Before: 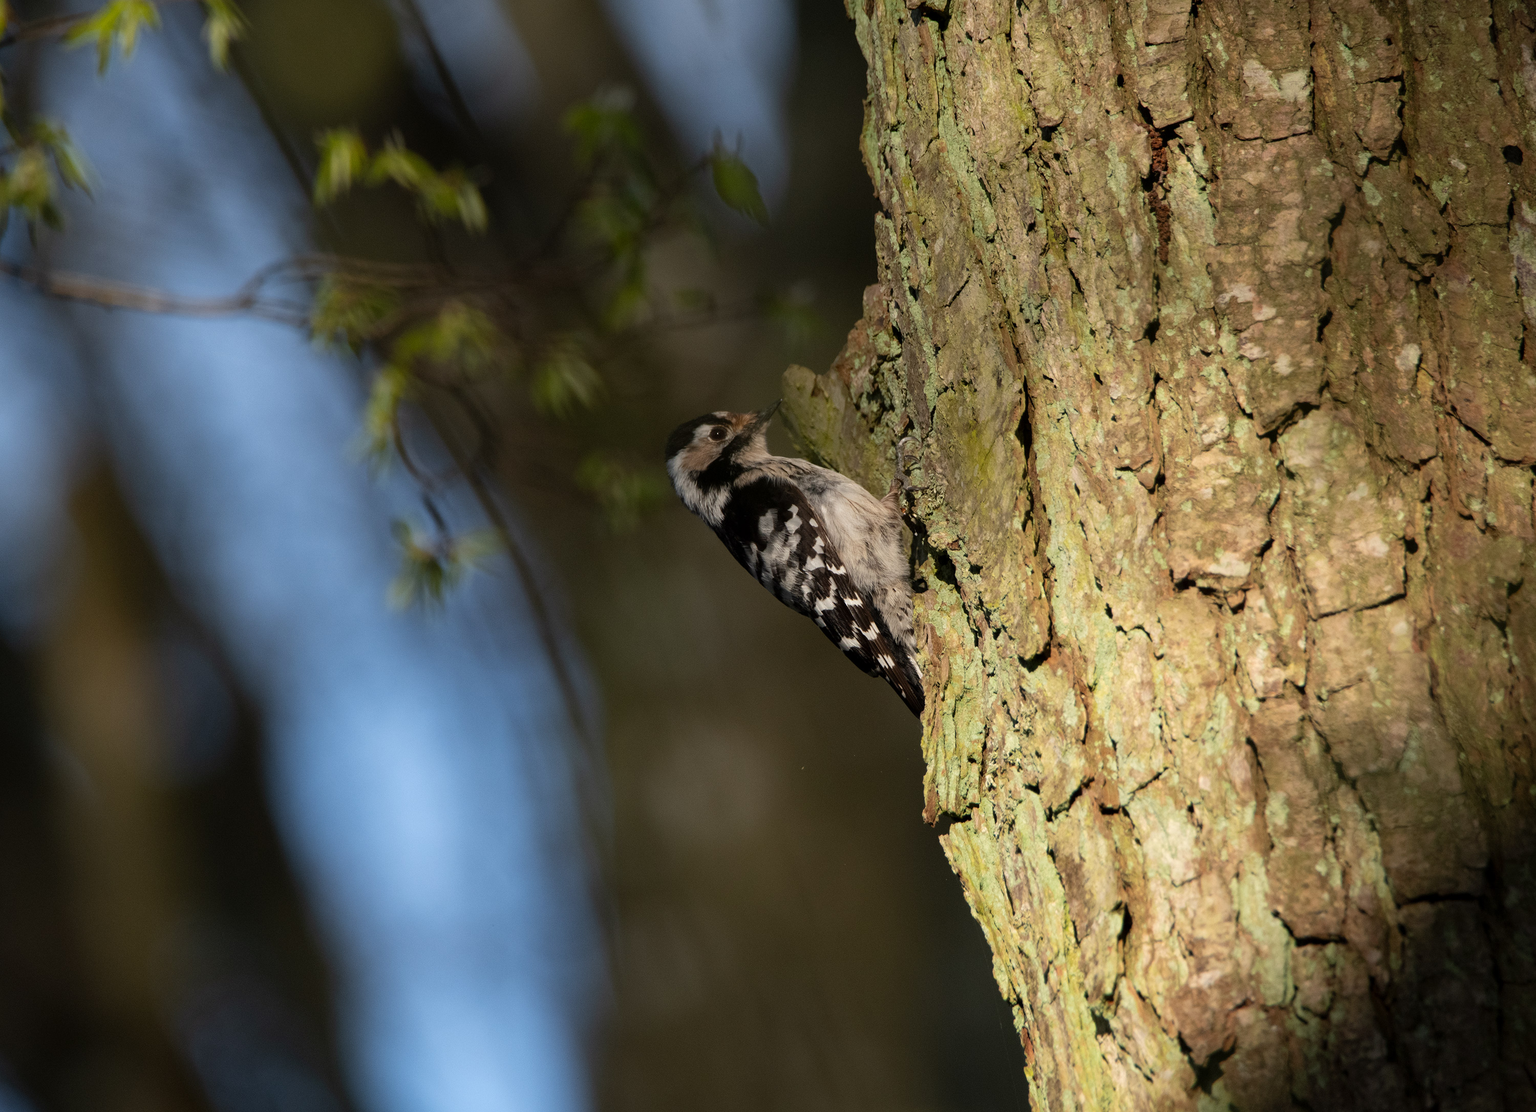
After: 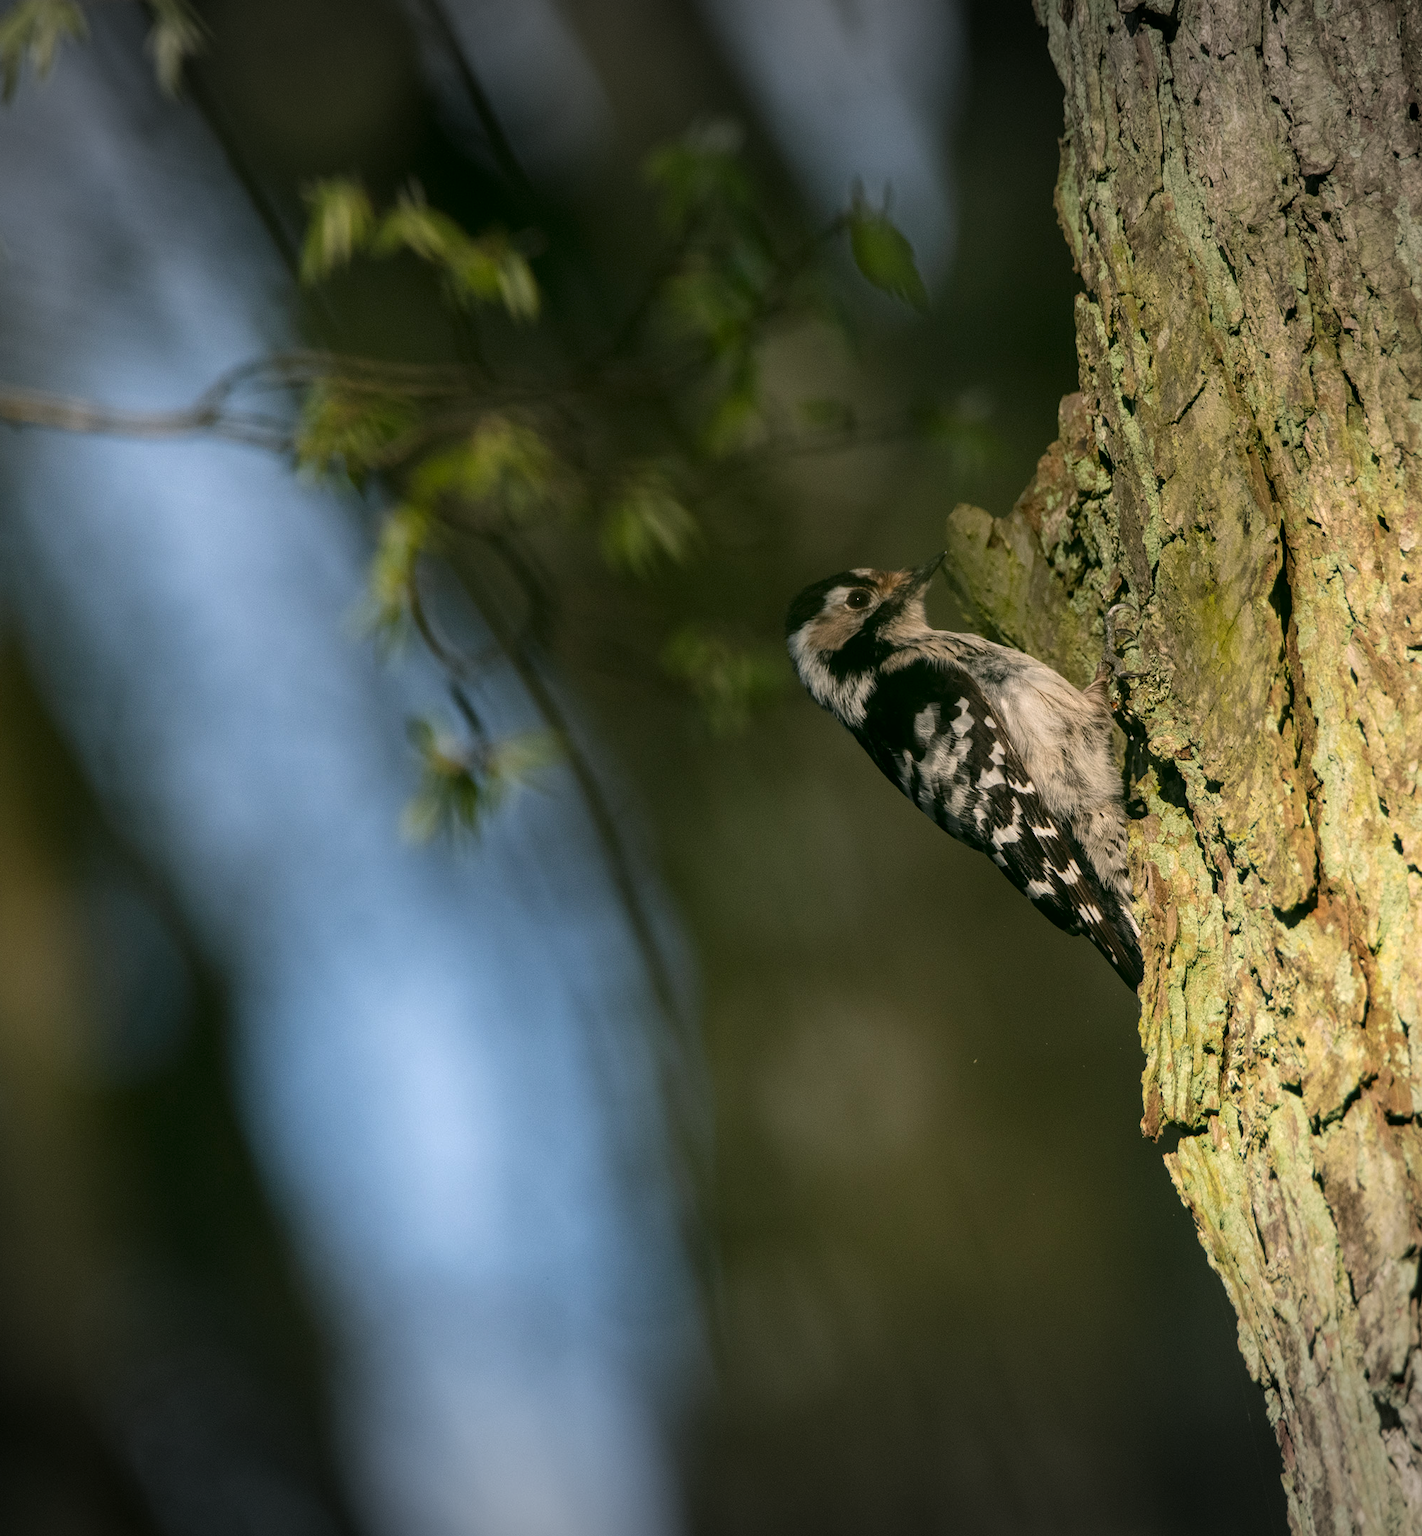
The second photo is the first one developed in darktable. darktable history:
crop and rotate: left 6.302%, right 26.661%
local contrast: on, module defaults
exposure: black level correction -0.003, exposure 0.041 EV, compensate highlight preservation false
vignetting: fall-off start 100.27%, width/height ratio 1.324, unbound false
color correction: highlights a* 4.11, highlights b* 4.96, shadows a* -8.04, shadows b* 4.77
